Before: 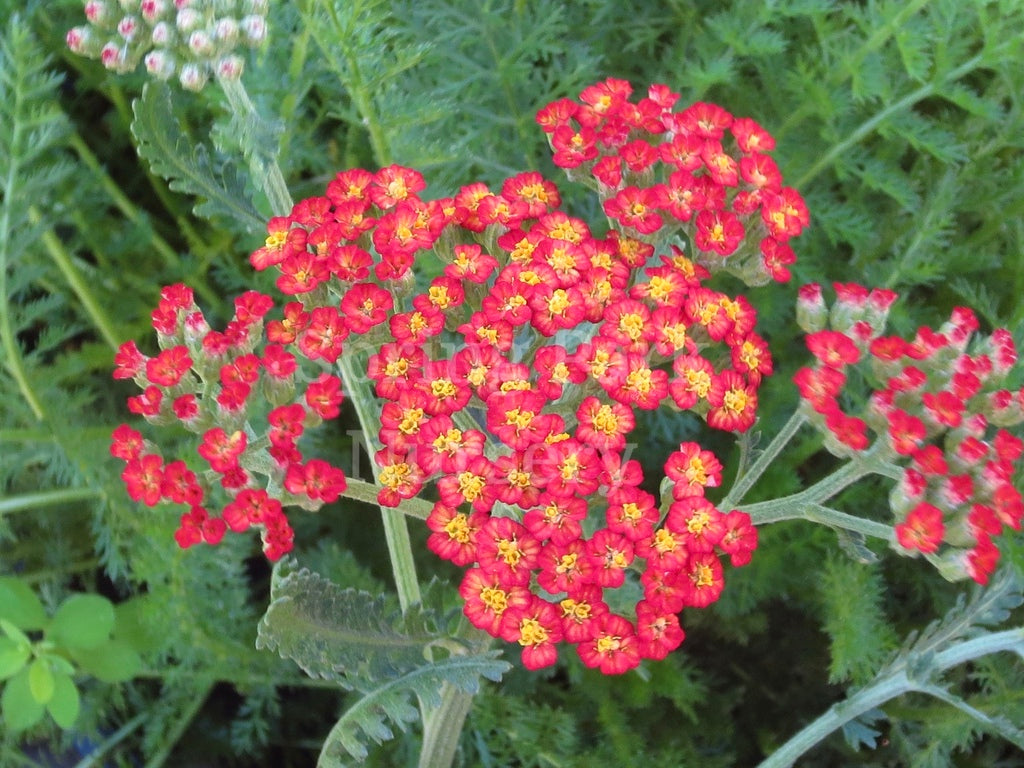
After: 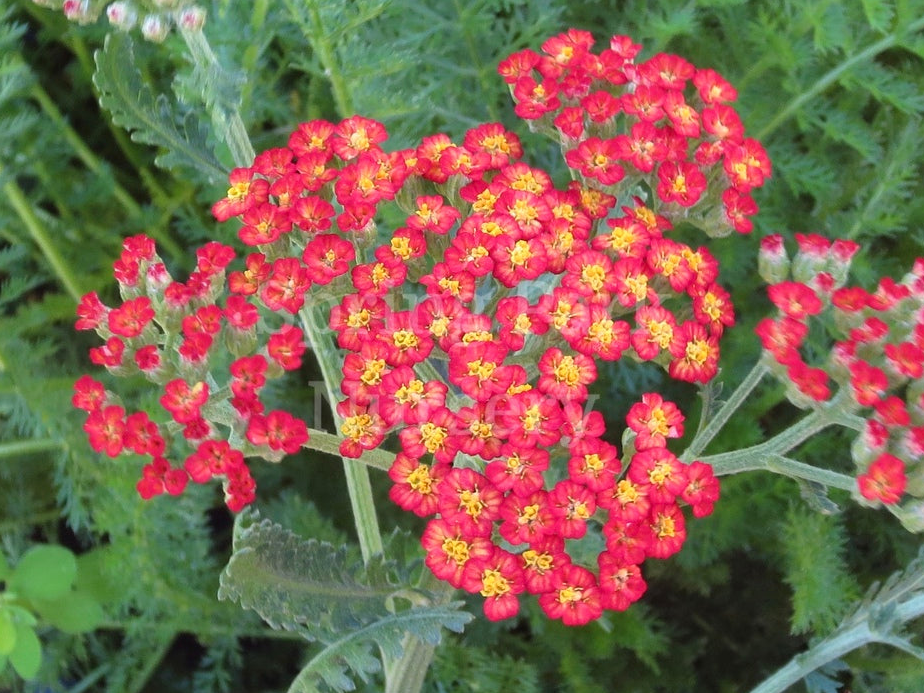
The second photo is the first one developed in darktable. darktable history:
crop: left 3.718%, top 6.47%, right 6%, bottom 3.241%
